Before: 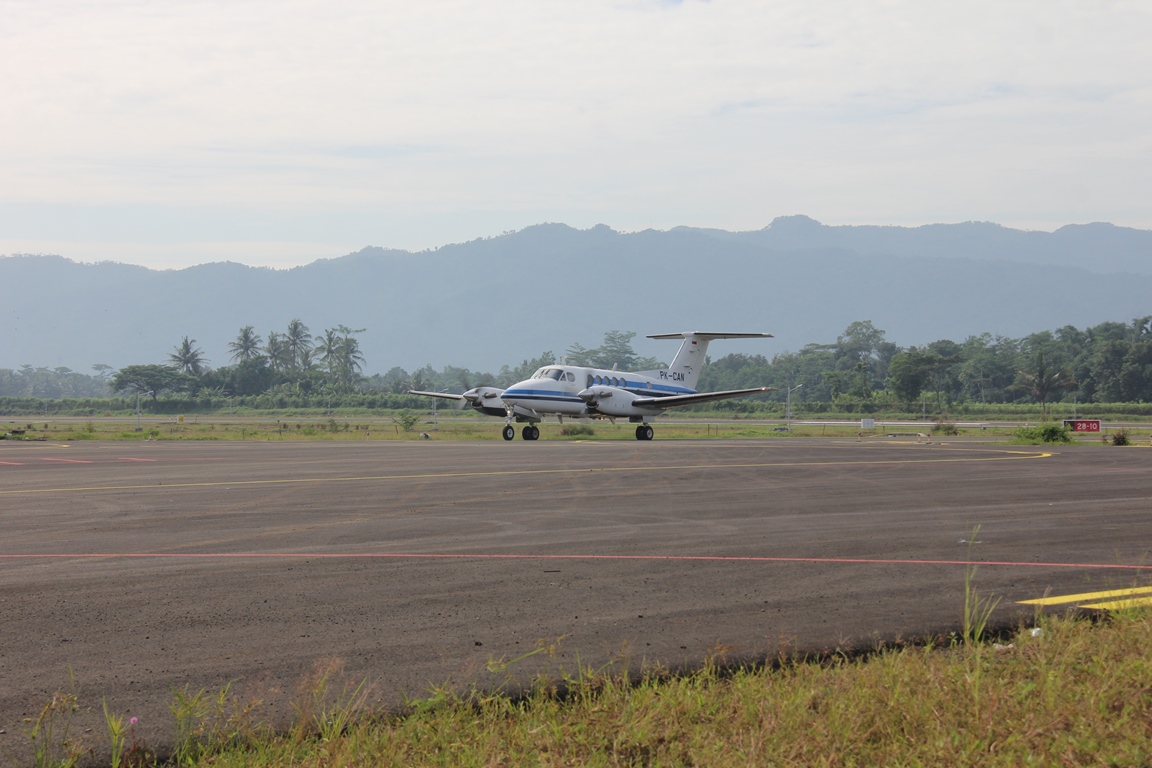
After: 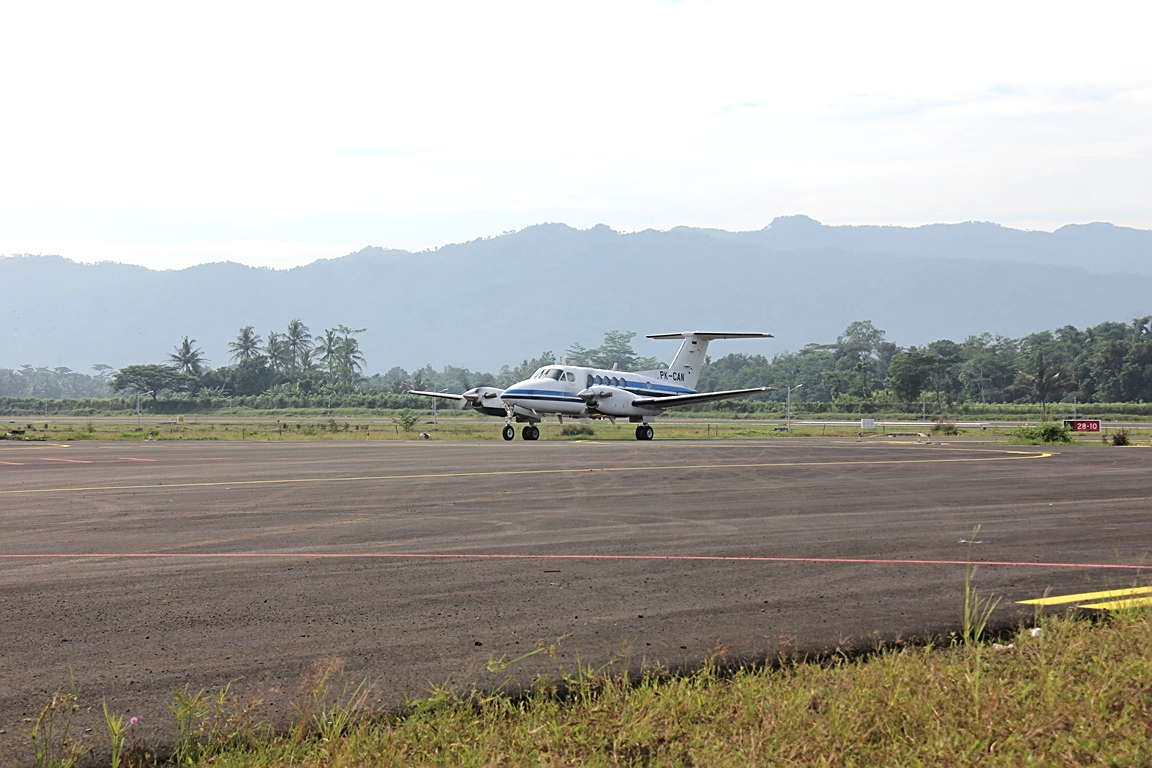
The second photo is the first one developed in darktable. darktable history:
exposure: exposure 0.127 EV, compensate highlight preservation false
tone equalizer: -8 EV -0.417 EV, -7 EV -0.389 EV, -6 EV -0.333 EV, -5 EV -0.222 EV, -3 EV 0.222 EV, -2 EV 0.333 EV, -1 EV 0.389 EV, +0 EV 0.417 EV, edges refinement/feathering 500, mask exposure compensation -1.57 EV, preserve details no
sharpen: on, module defaults
